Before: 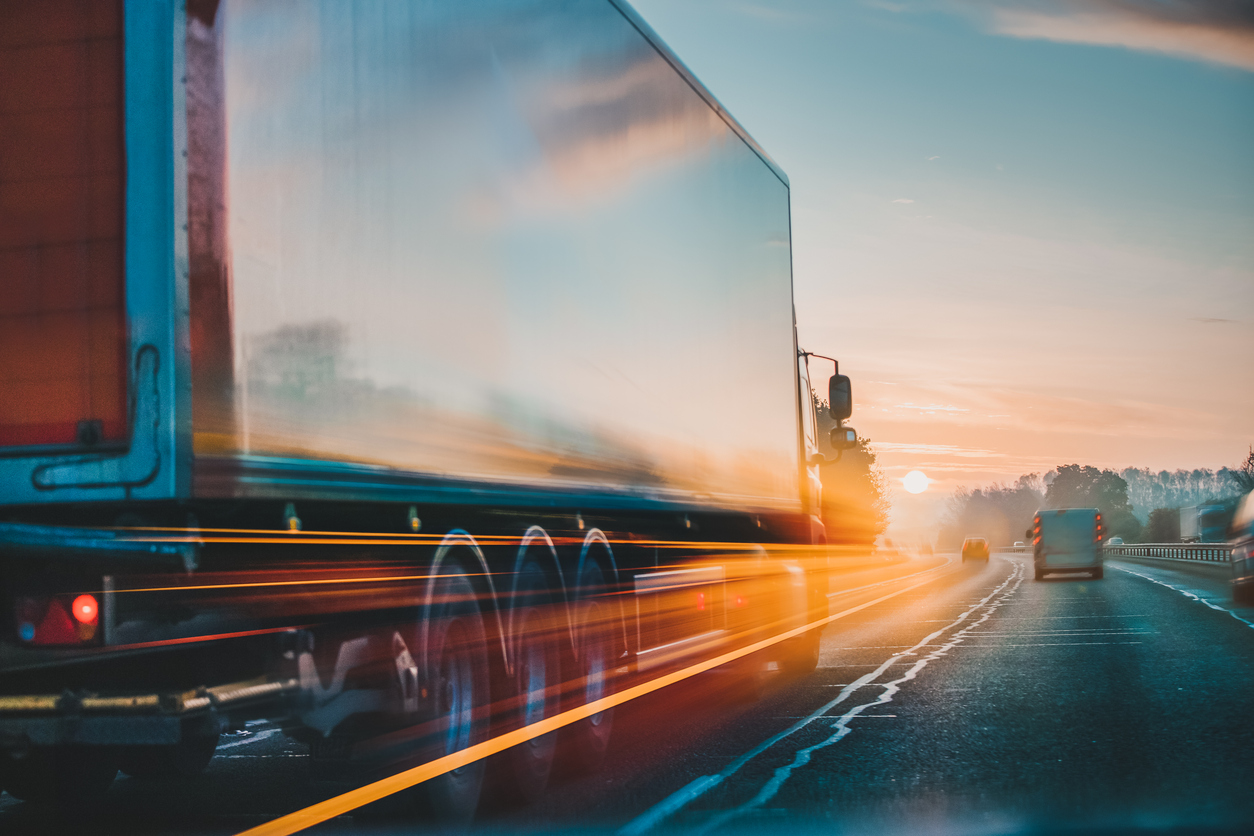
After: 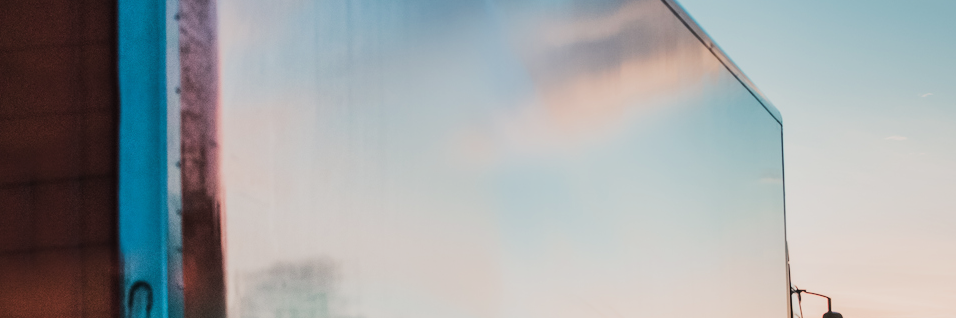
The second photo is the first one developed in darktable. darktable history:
filmic rgb: black relative exposure -7.65 EV, white relative exposure 4.56 EV, hardness 3.61, contrast 1.106
tone equalizer: -8 EV -0.75 EV, -7 EV -0.7 EV, -6 EV -0.6 EV, -5 EV -0.4 EV, -3 EV 0.4 EV, -2 EV 0.6 EV, -1 EV 0.7 EV, +0 EV 0.75 EV, edges refinement/feathering 500, mask exposure compensation -1.57 EV, preserve details no
shadows and highlights: radius 125.46, shadows 21.19, highlights -21.19, low approximation 0.01
crop: left 0.579%, top 7.627%, right 23.167%, bottom 54.275%
